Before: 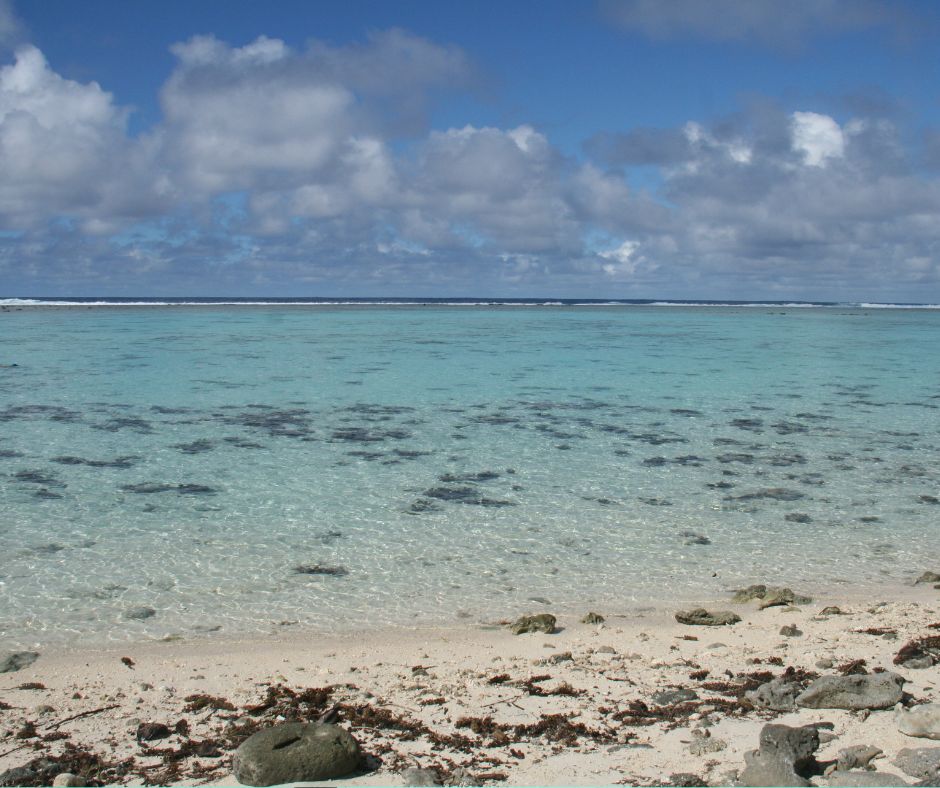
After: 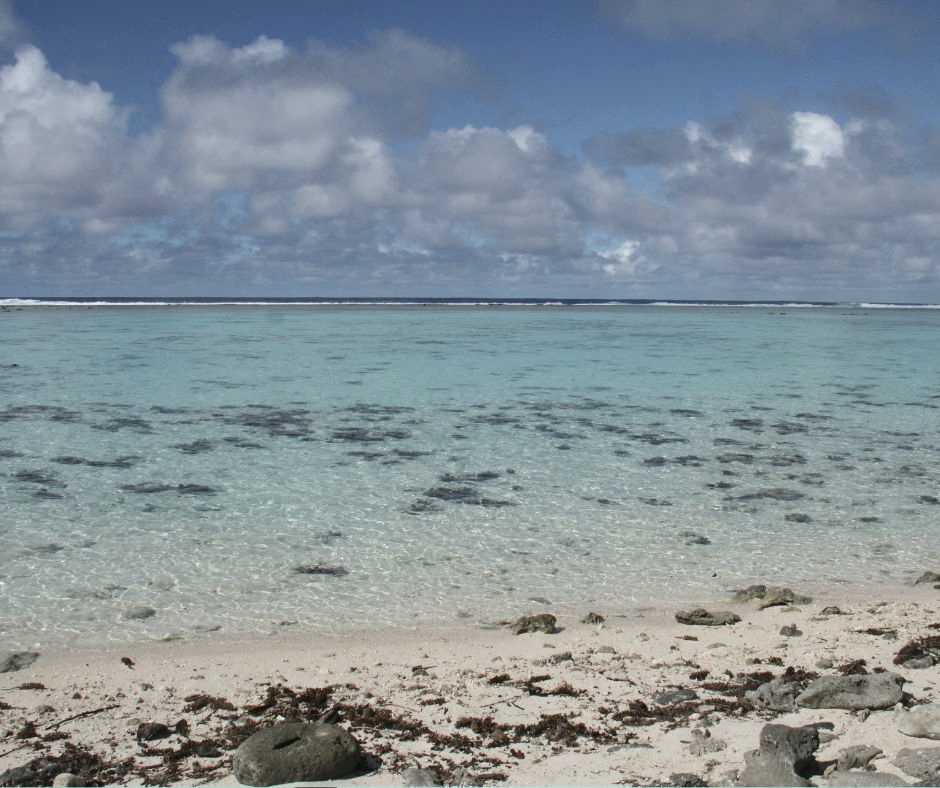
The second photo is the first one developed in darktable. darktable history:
color zones: curves: ch0 [(0.27, 0.396) (0.563, 0.504) (0.75, 0.5) (0.787, 0.307)]
contrast brightness saturation: contrast 0.096, saturation -0.281
